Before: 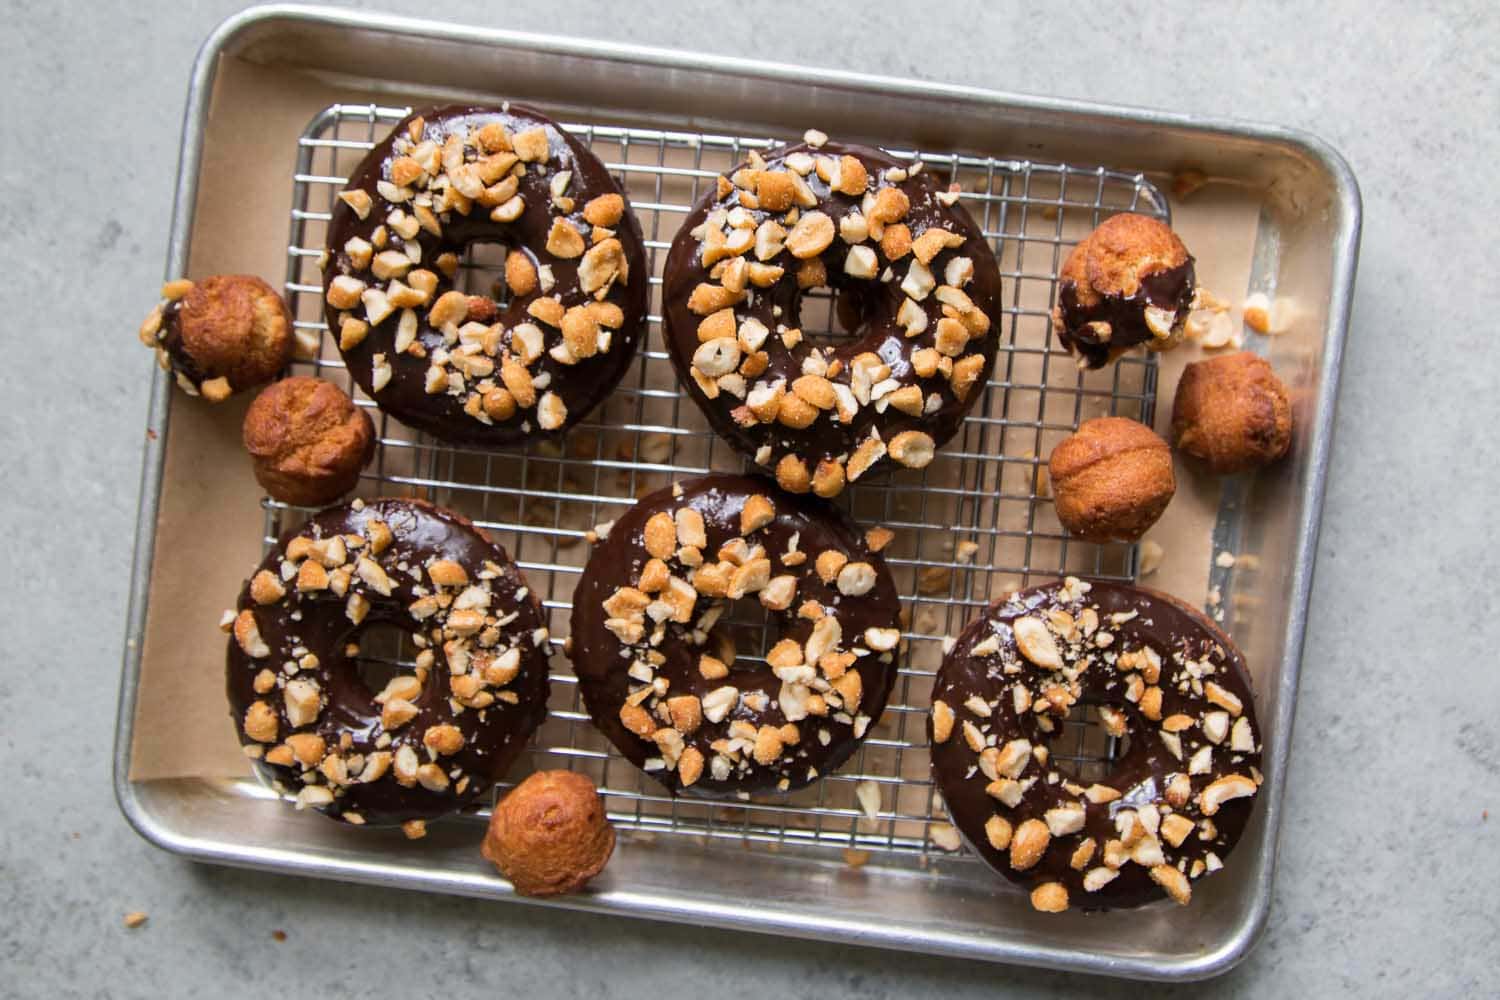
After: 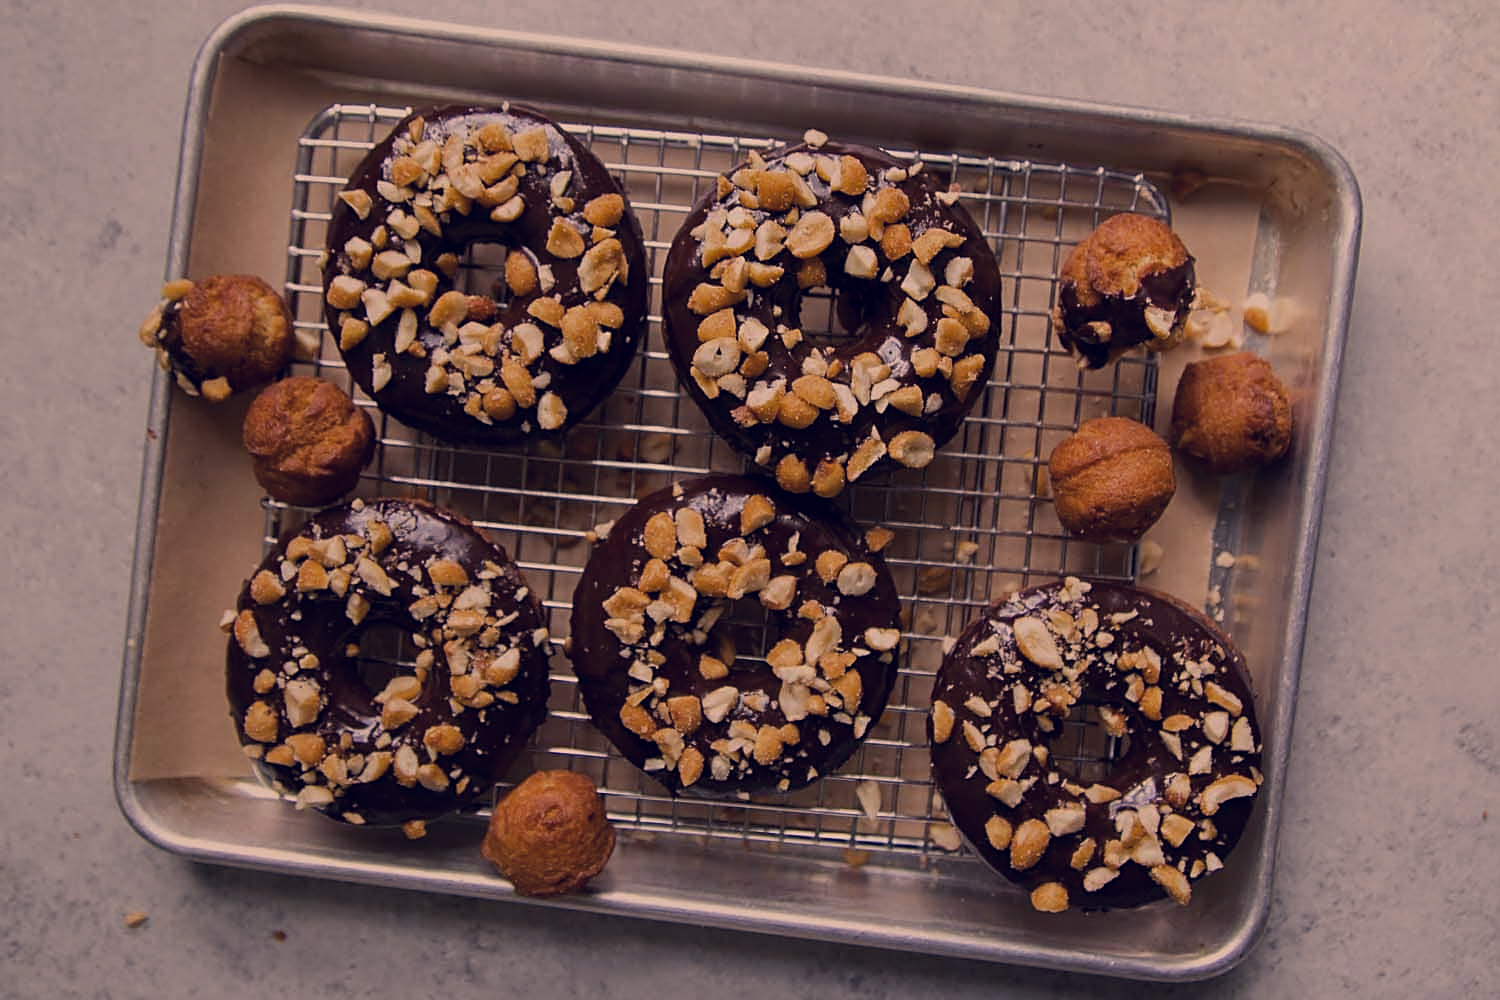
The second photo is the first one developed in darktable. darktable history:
color correction: highlights a* 19.59, highlights b* 27.49, shadows a* 3.46, shadows b* -17.28, saturation 0.73
color balance rgb: linear chroma grading › global chroma 10%, perceptual saturation grading › global saturation 5%, perceptual brilliance grading › global brilliance 4%, global vibrance 7%, saturation formula JzAzBz (2021)
exposure: exposure -1 EV, compensate highlight preservation false
white balance: red 1, blue 1
sharpen: on, module defaults
